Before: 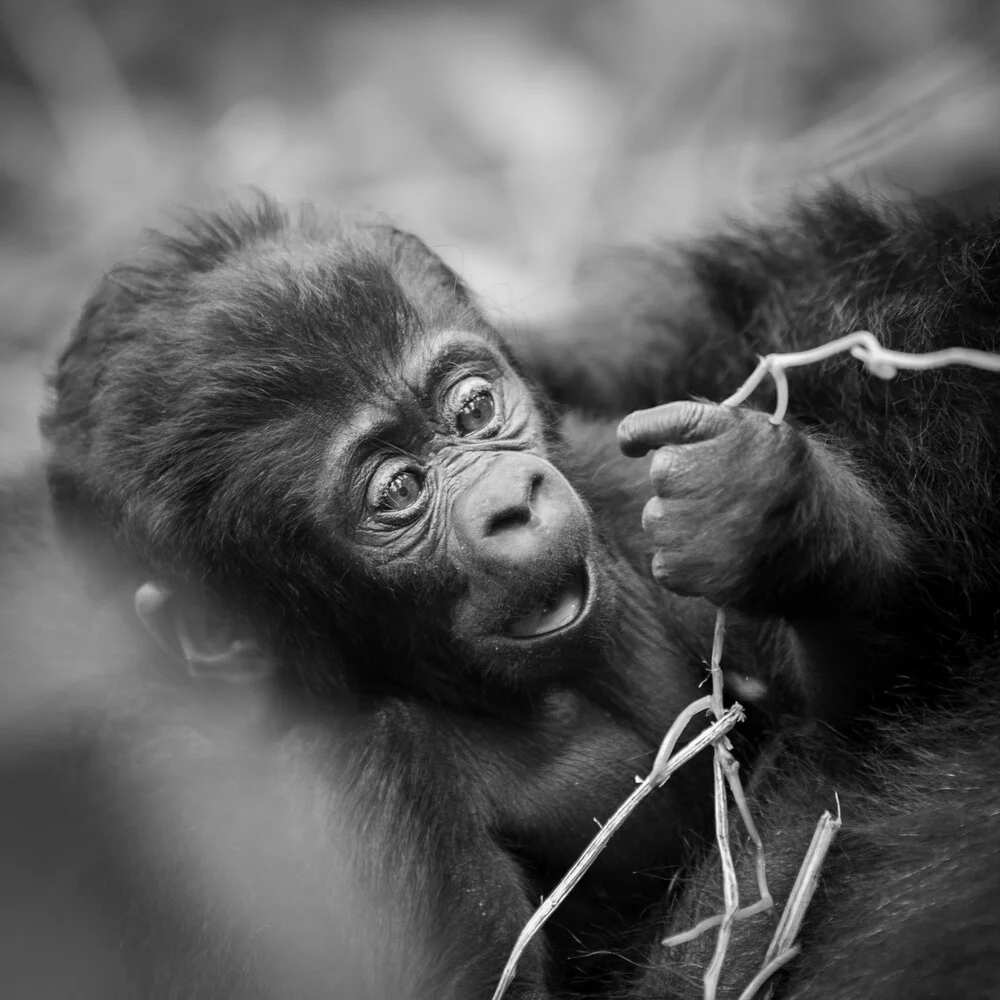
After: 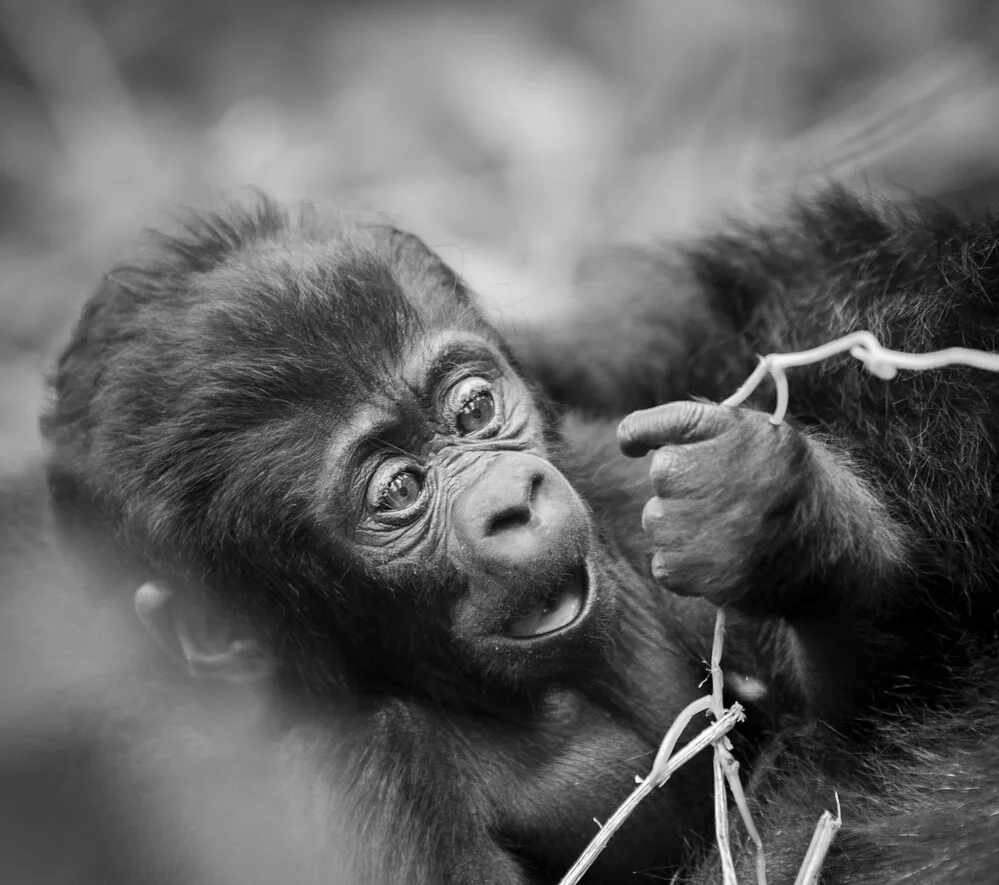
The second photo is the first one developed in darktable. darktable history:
crop and rotate: top 0%, bottom 11.497%
shadows and highlights: soften with gaussian
